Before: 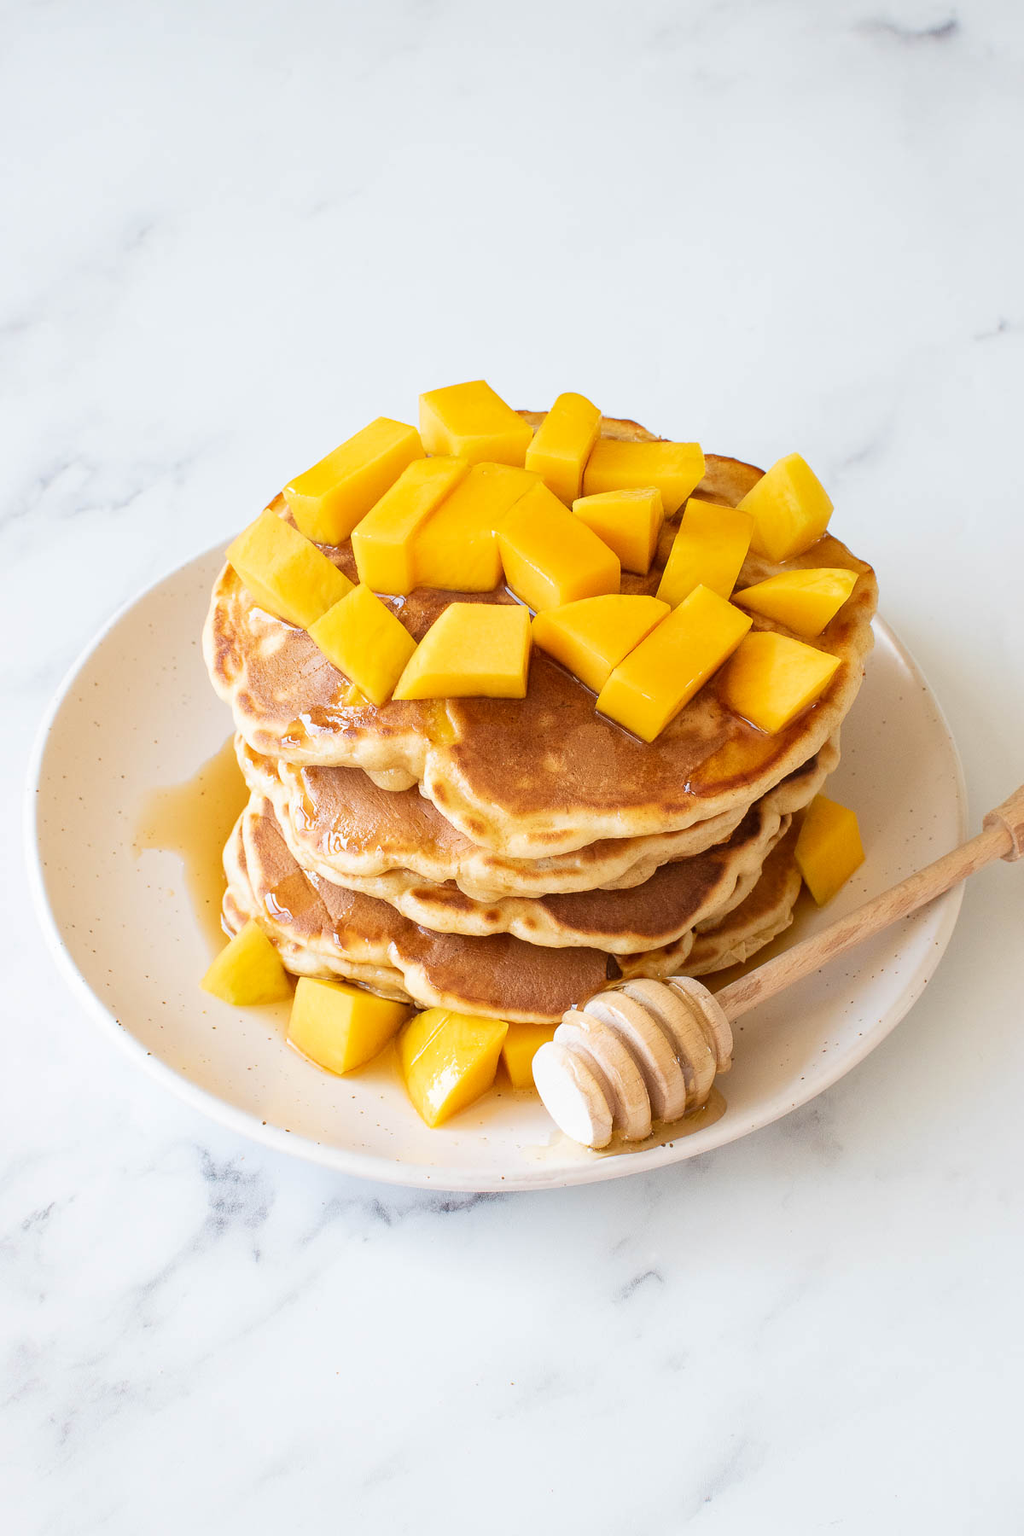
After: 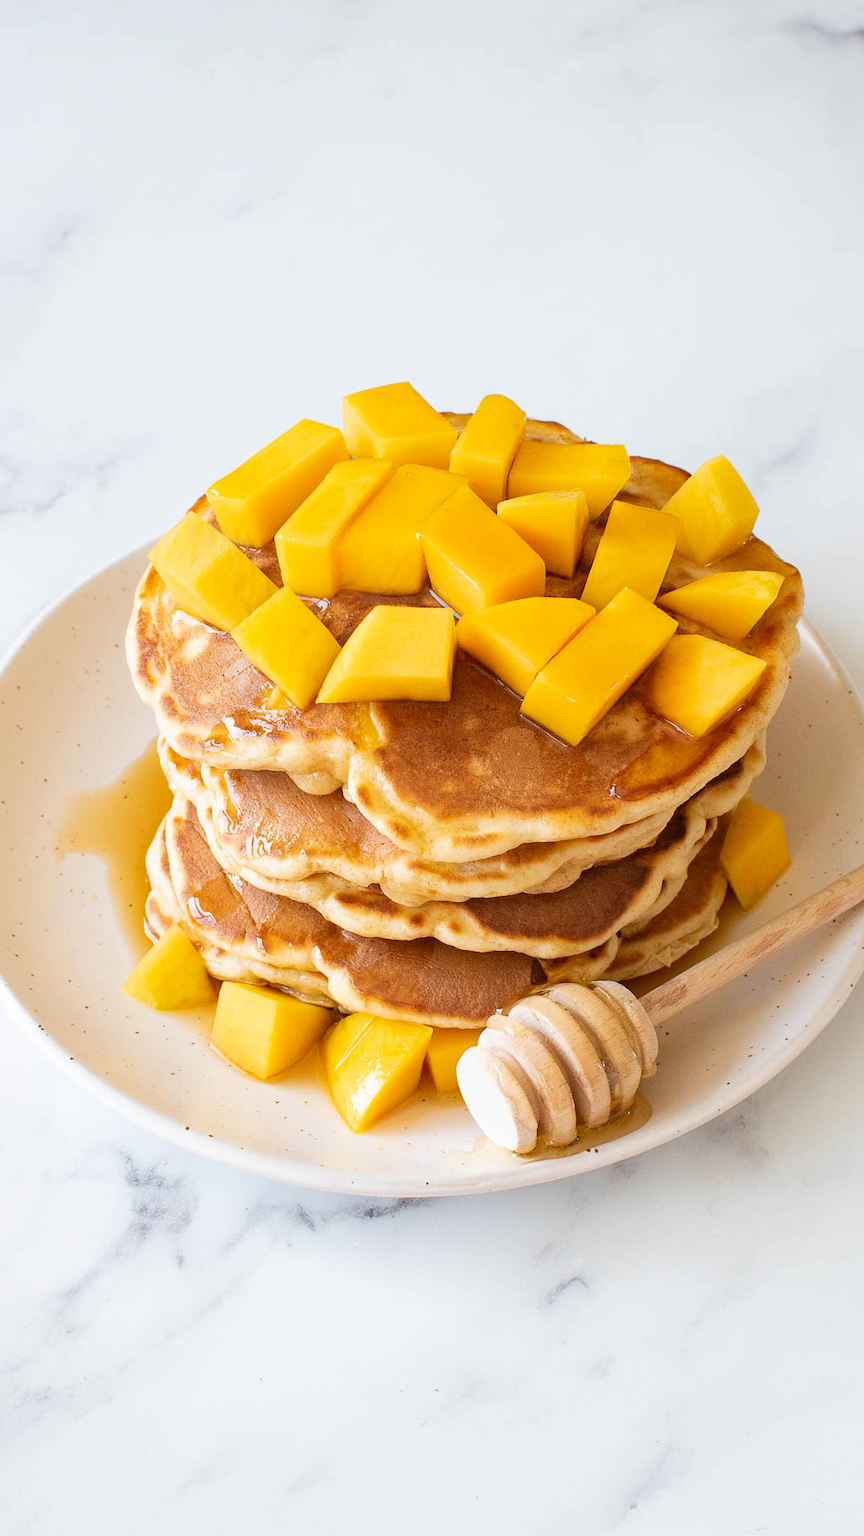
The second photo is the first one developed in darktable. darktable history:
crop: left 7.598%, right 7.873%
haze removal: compatibility mode true, adaptive false
